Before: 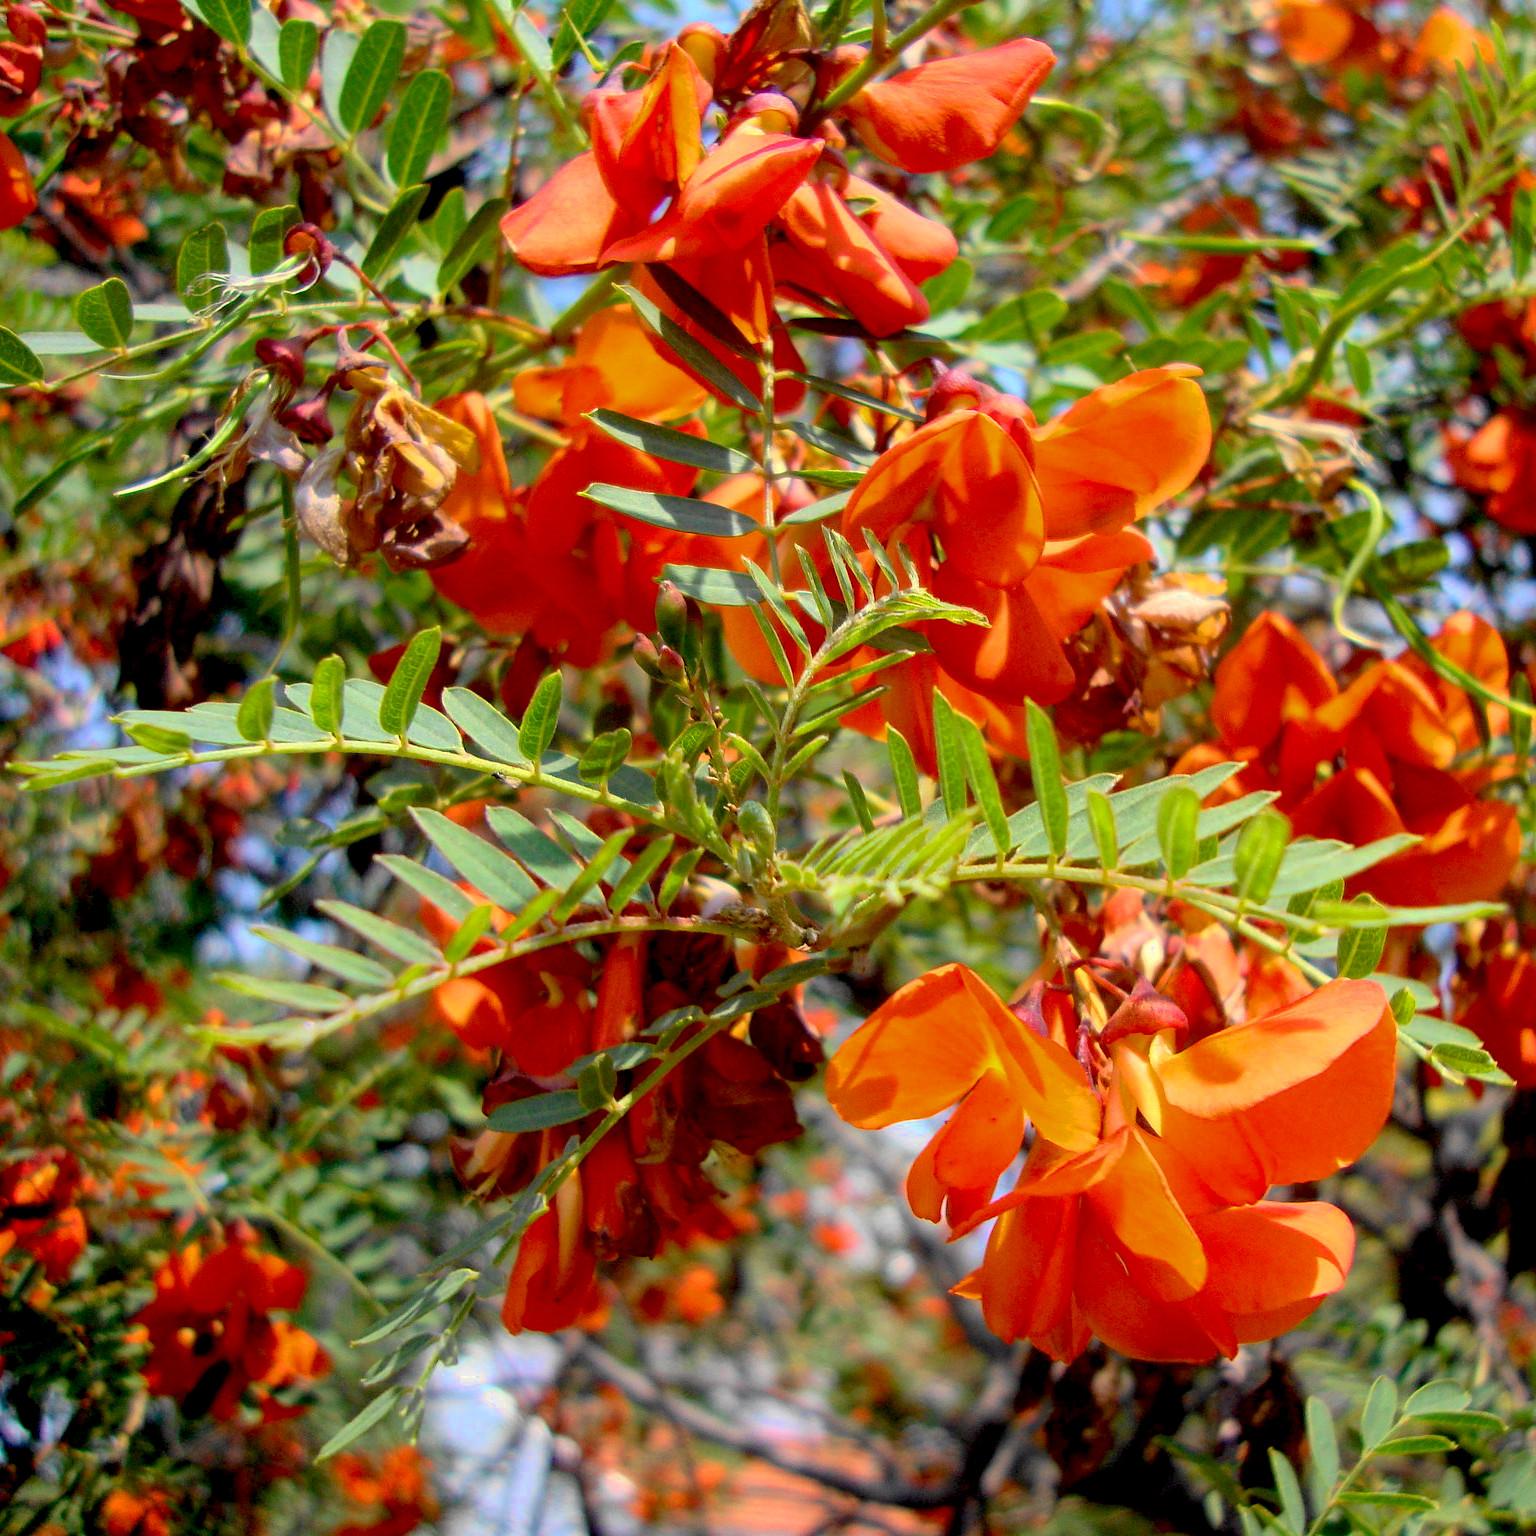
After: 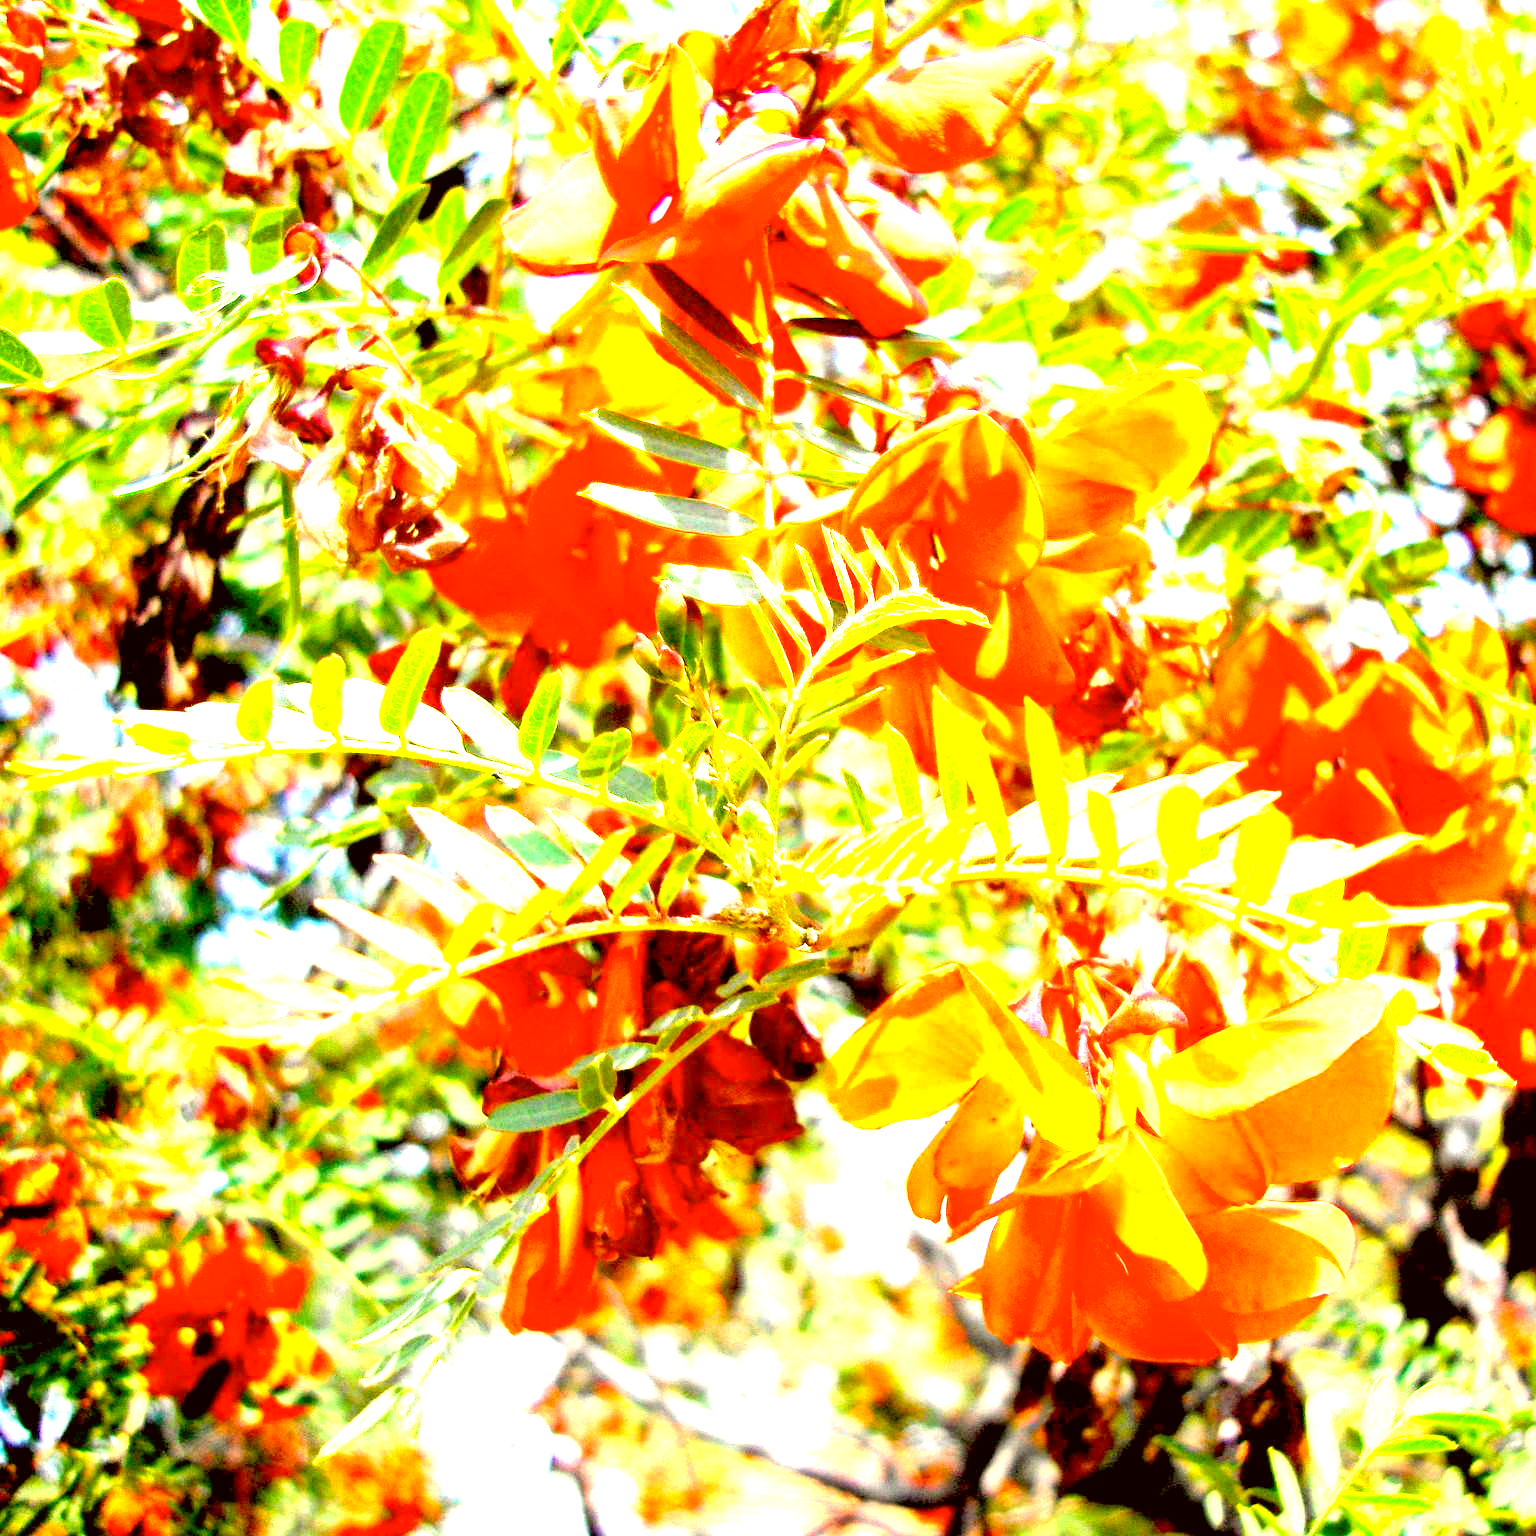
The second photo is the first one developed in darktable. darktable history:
color balance rgb: perceptual saturation grading › global saturation 0.997%, global vibrance 20%
exposure: black level correction 0.001, exposure 2.701 EV, compensate exposure bias true, compensate highlight preservation false
color correction: highlights a* -1.71, highlights b* 10.49, shadows a* 0.411, shadows b* 19.96
